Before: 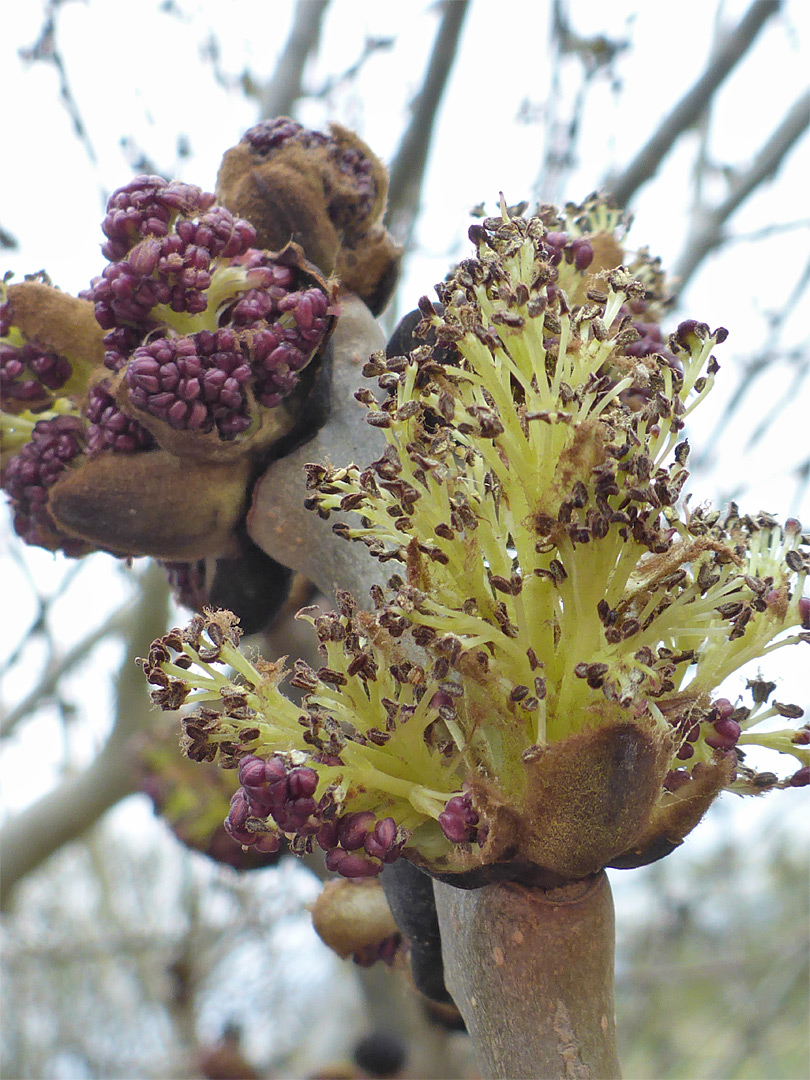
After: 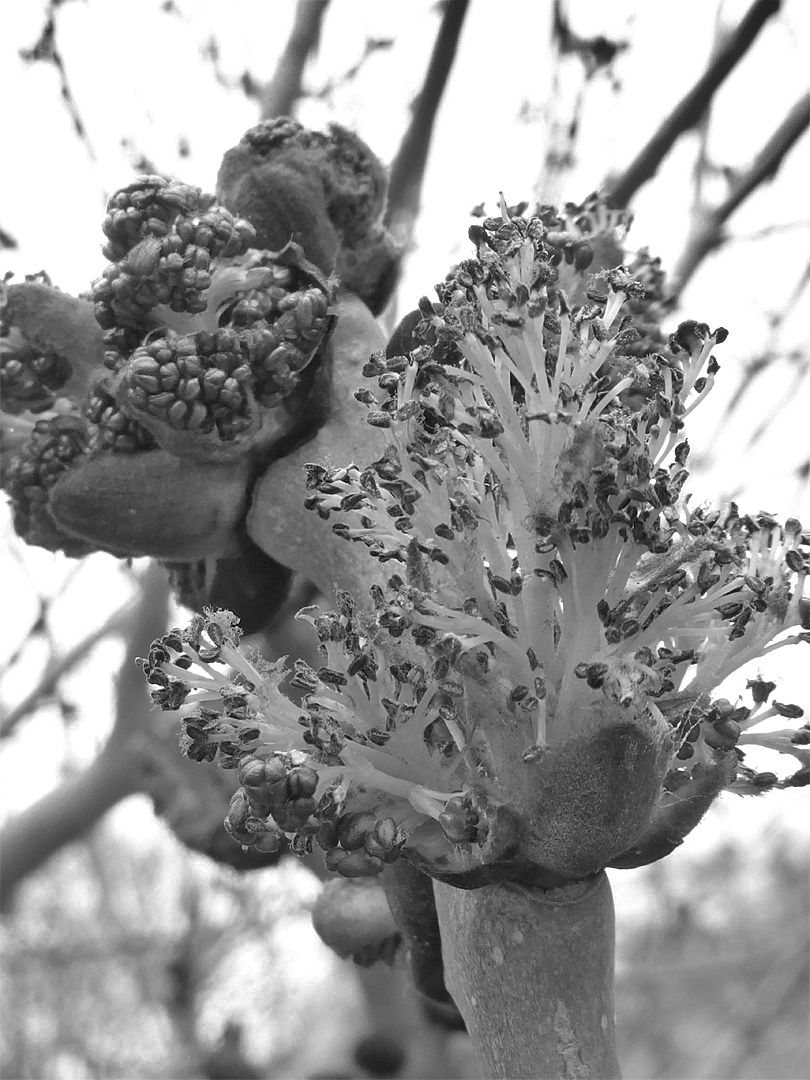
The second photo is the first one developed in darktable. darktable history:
color zones: curves: ch0 [(0, 0.613) (0.01, 0.613) (0.245, 0.448) (0.498, 0.529) (0.642, 0.665) (0.879, 0.777) (0.99, 0.613)]; ch1 [(0, 0) (0.143, 0) (0.286, 0) (0.429, 0) (0.571, 0) (0.714, 0) (0.857, 0)]
shadows and highlights: white point adjustment 0.948, soften with gaussian
